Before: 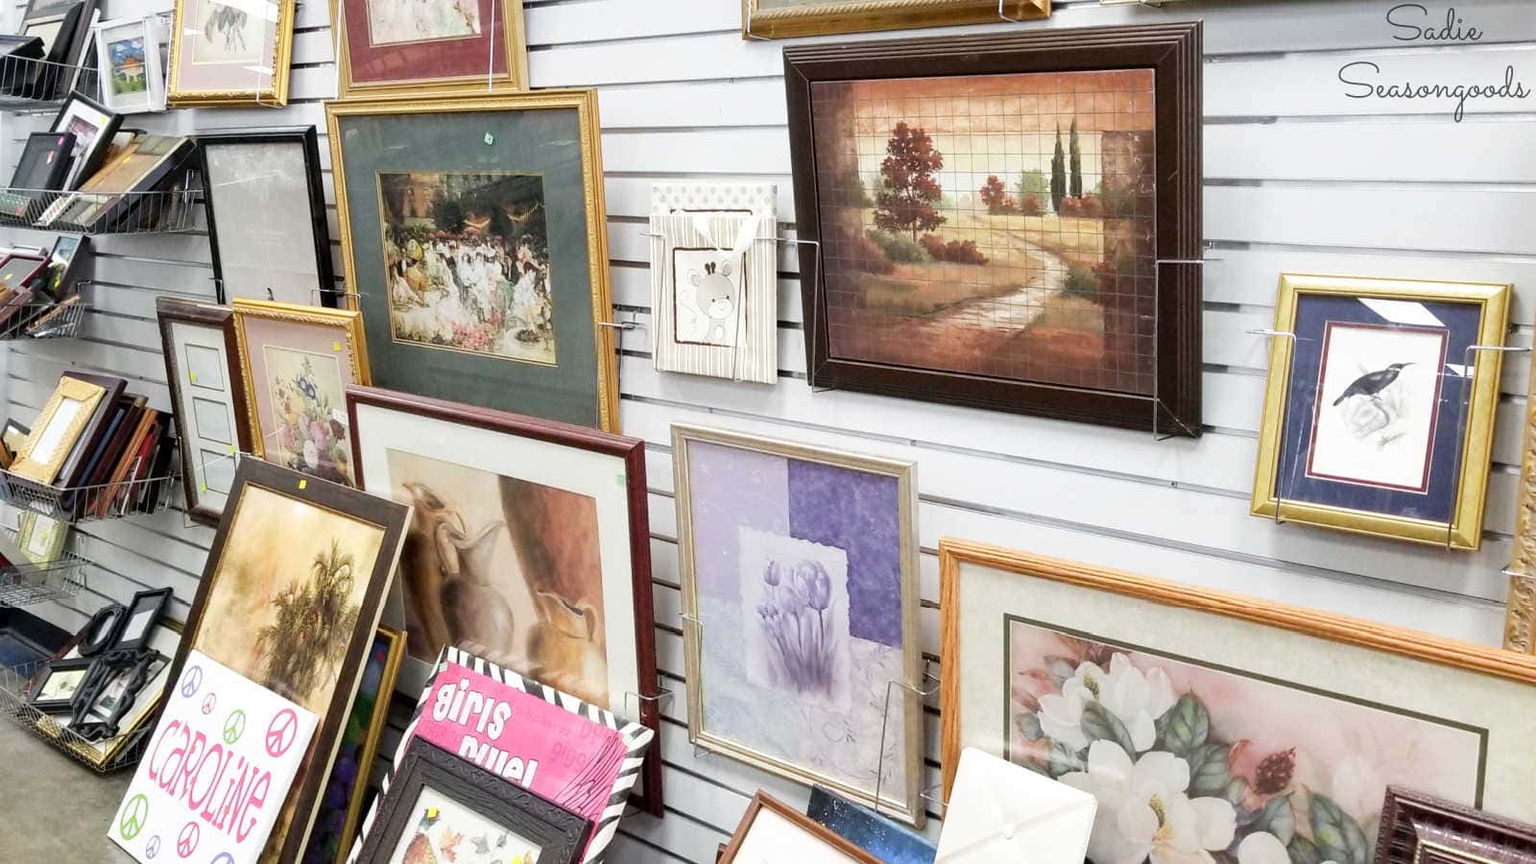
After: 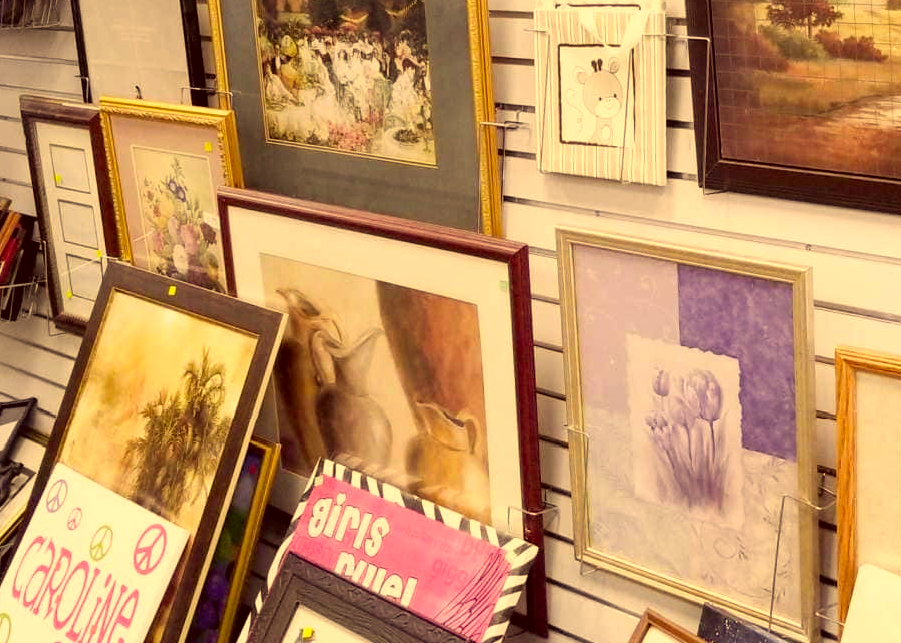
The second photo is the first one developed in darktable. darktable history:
crop: left 8.966%, top 23.852%, right 34.699%, bottom 4.703%
color correction: highlights a* 10.12, highlights b* 39.04, shadows a* 14.62, shadows b* 3.37
